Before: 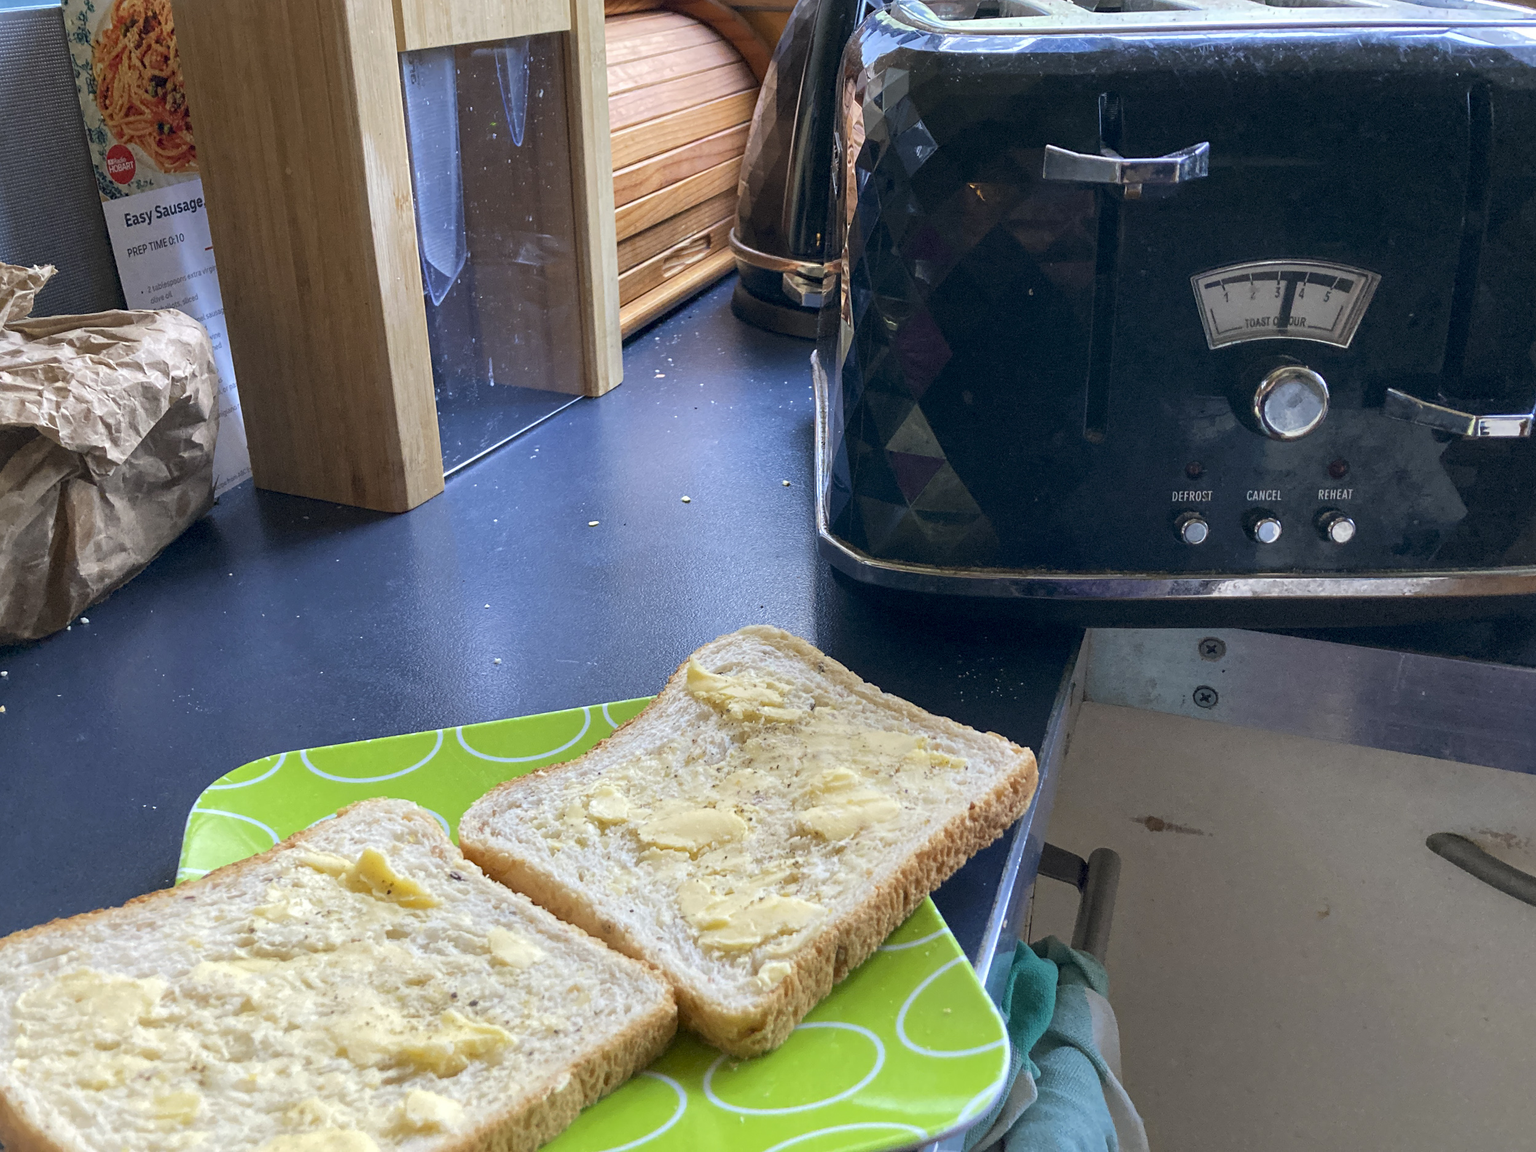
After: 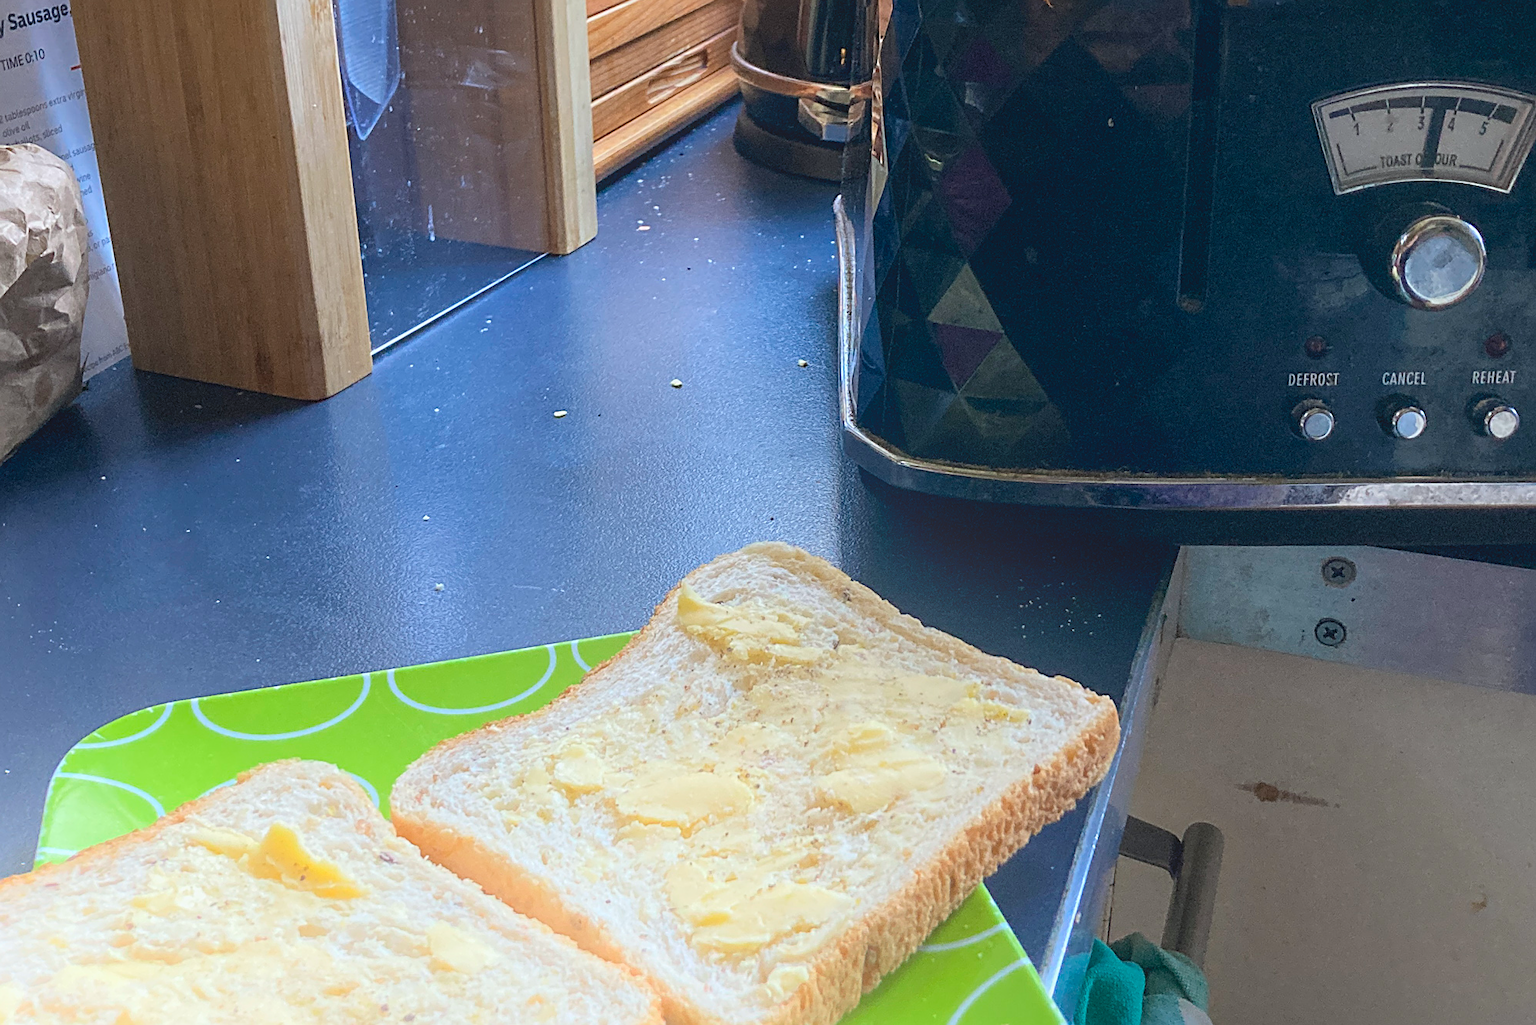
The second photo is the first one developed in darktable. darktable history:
local contrast: highlights 100%, shadows 100%, detail 120%, midtone range 0.2
bloom: size 38%, threshold 95%, strength 30%
crop: left 9.712%, top 16.928%, right 10.845%, bottom 12.332%
lowpass: radius 0.1, contrast 0.85, saturation 1.1, unbound 0
sharpen: on, module defaults
white balance: red 0.986, blue 1.01
color zones: curves: ch1 [(0, 0.469) (0.01, 0.469) (0.12, 0.446) (0.248, 0.469) (0.5, 0.5) (0.748, 0.5) (0.99, 0.469) (1, 0.469)]
